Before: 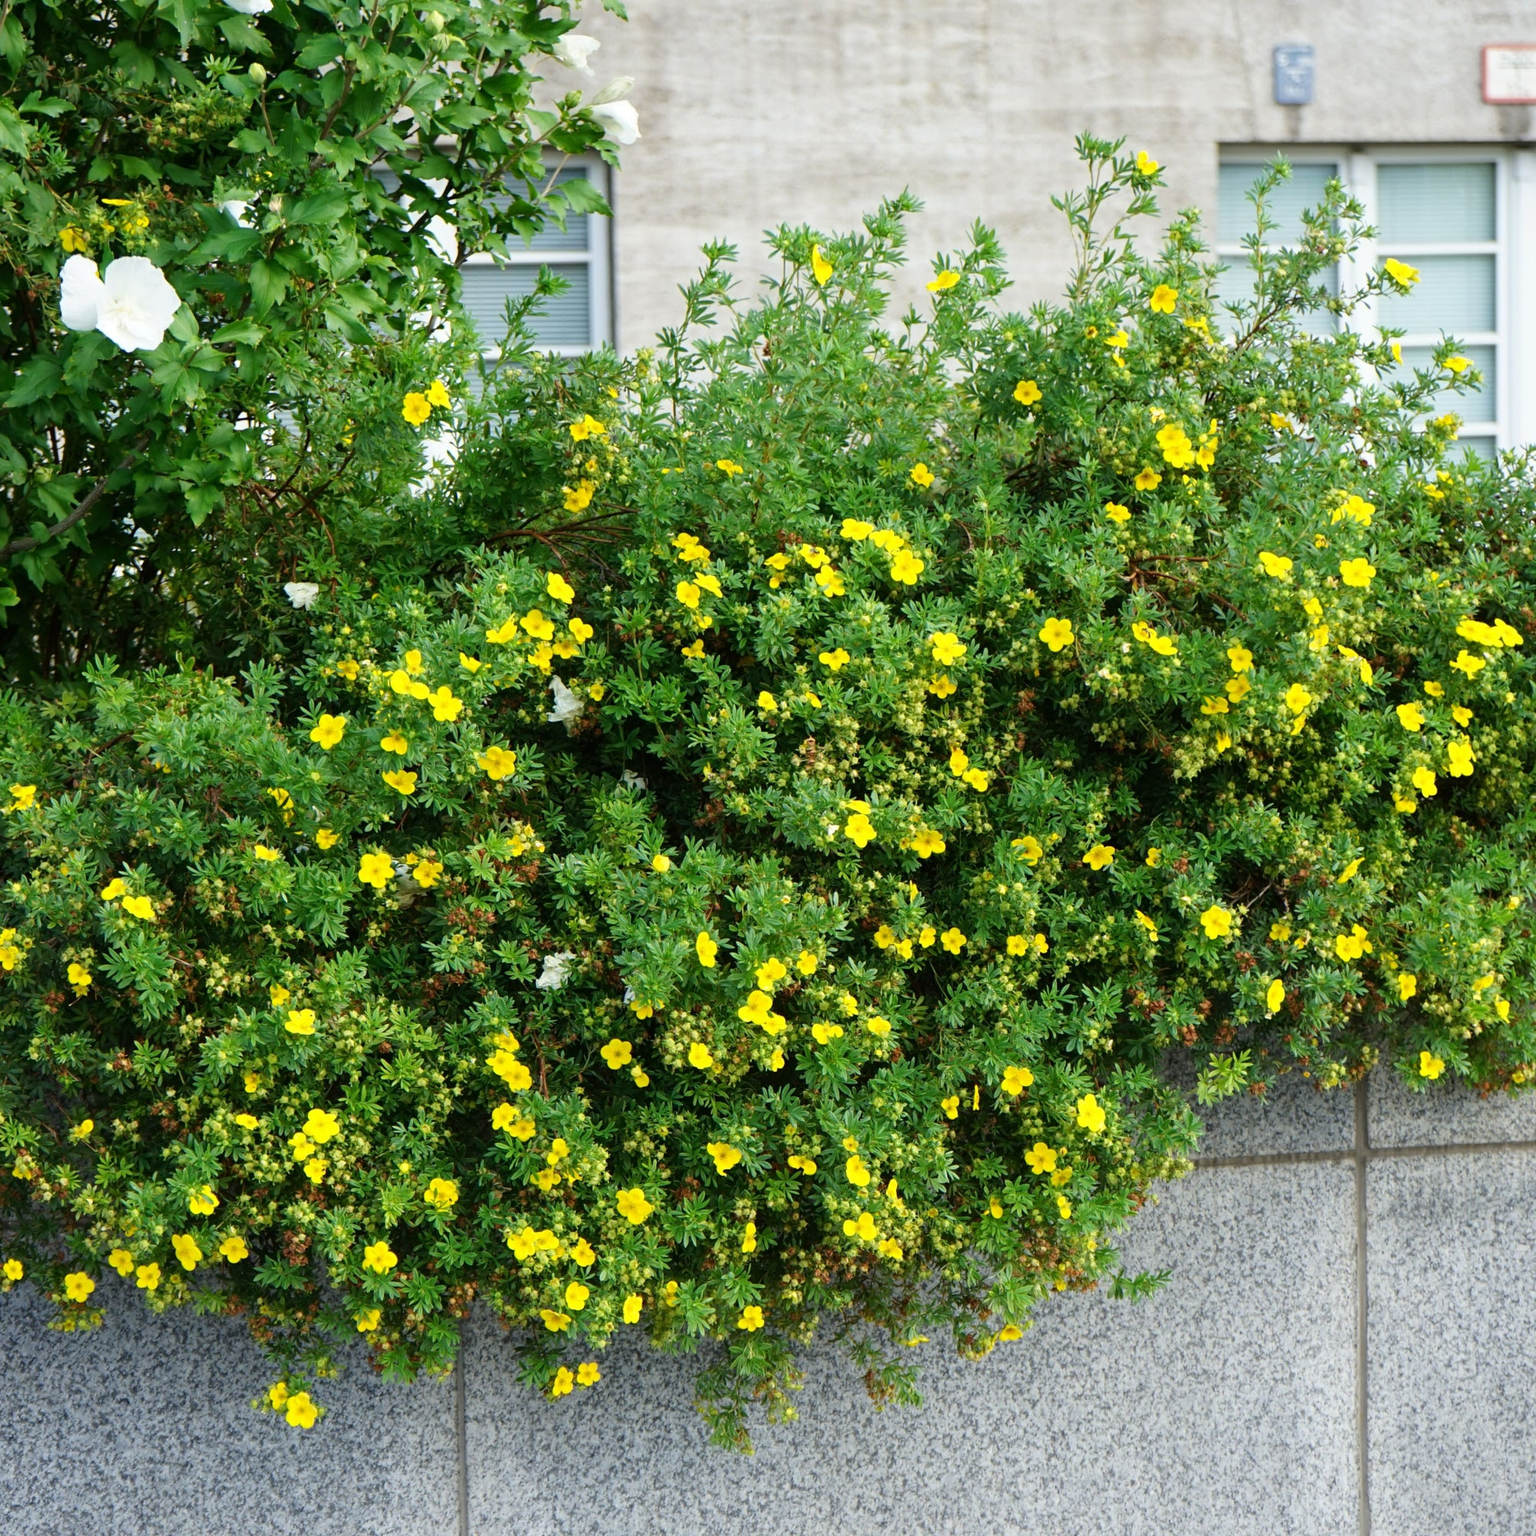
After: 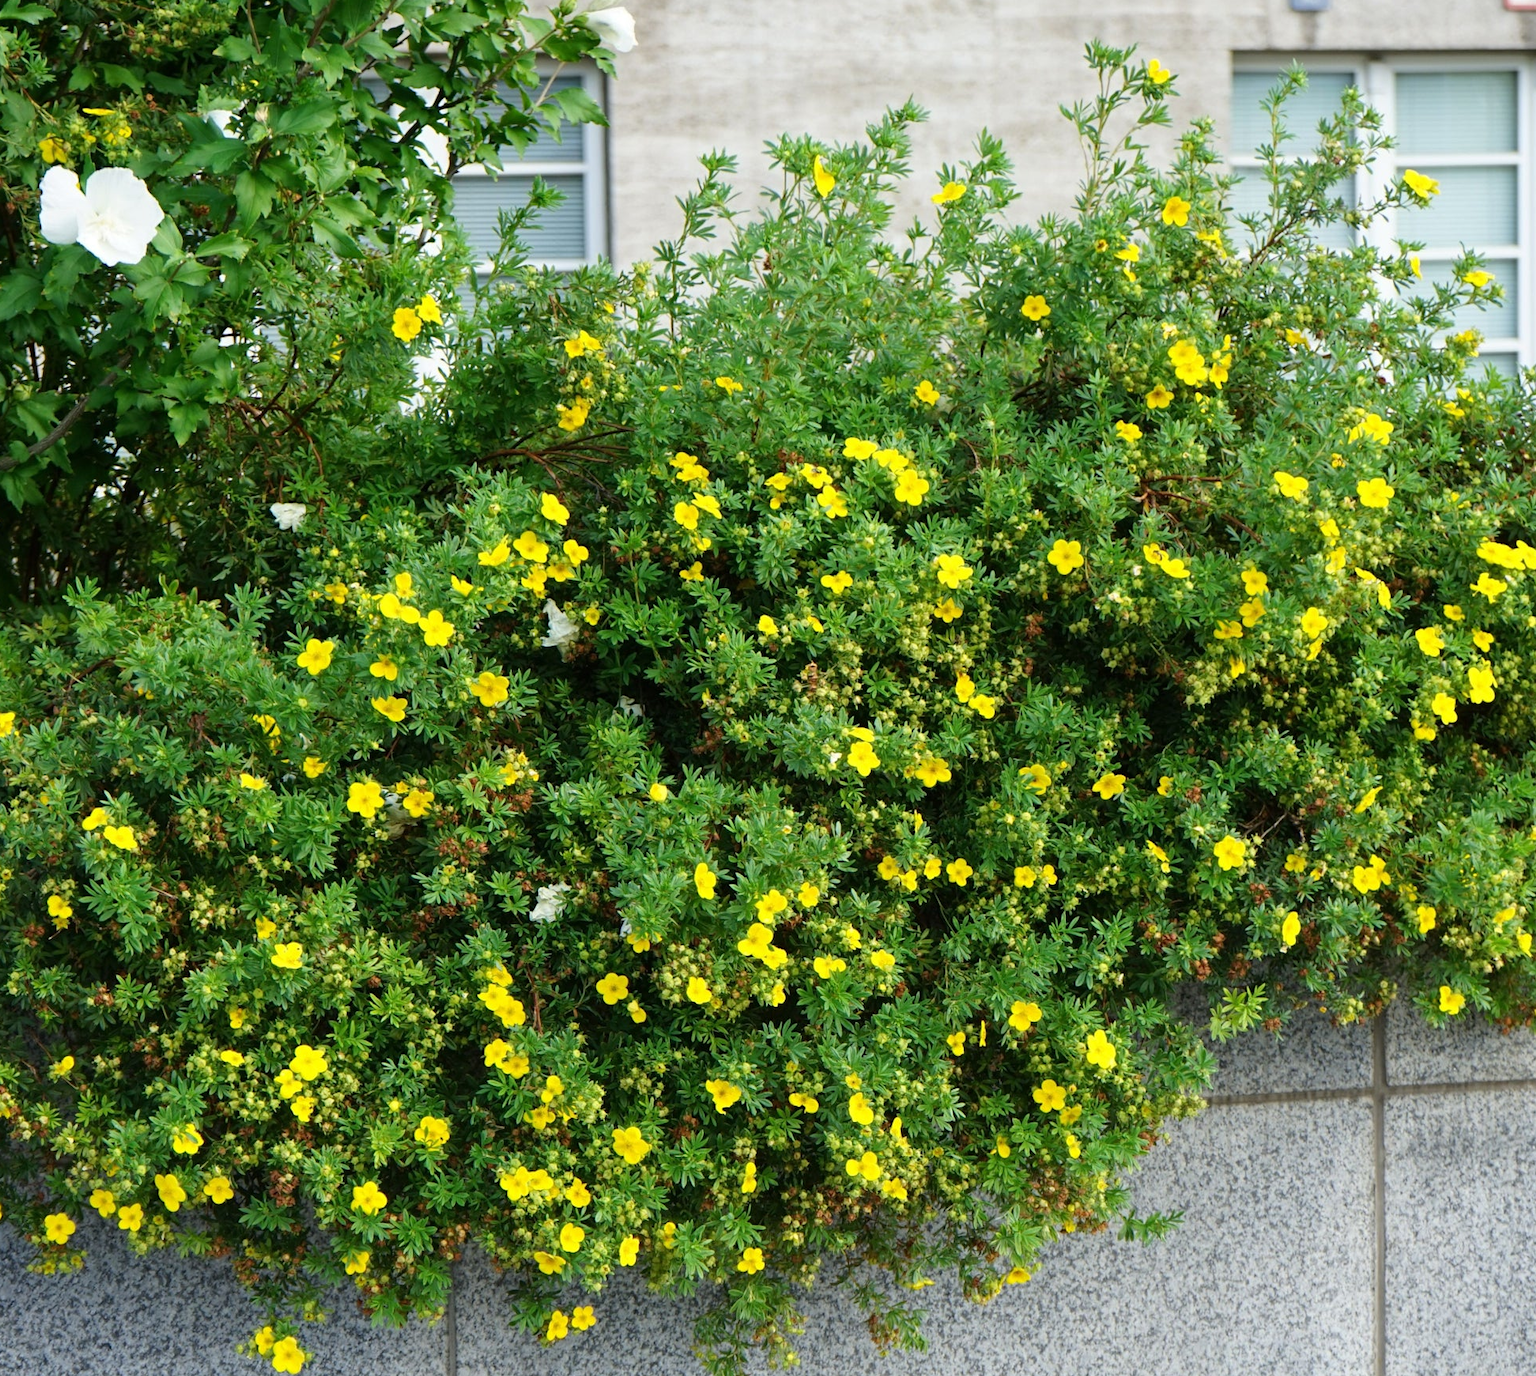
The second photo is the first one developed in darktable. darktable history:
crop: left 1.432%, top 6.131%, right 1.412%, bottom 6.802%
